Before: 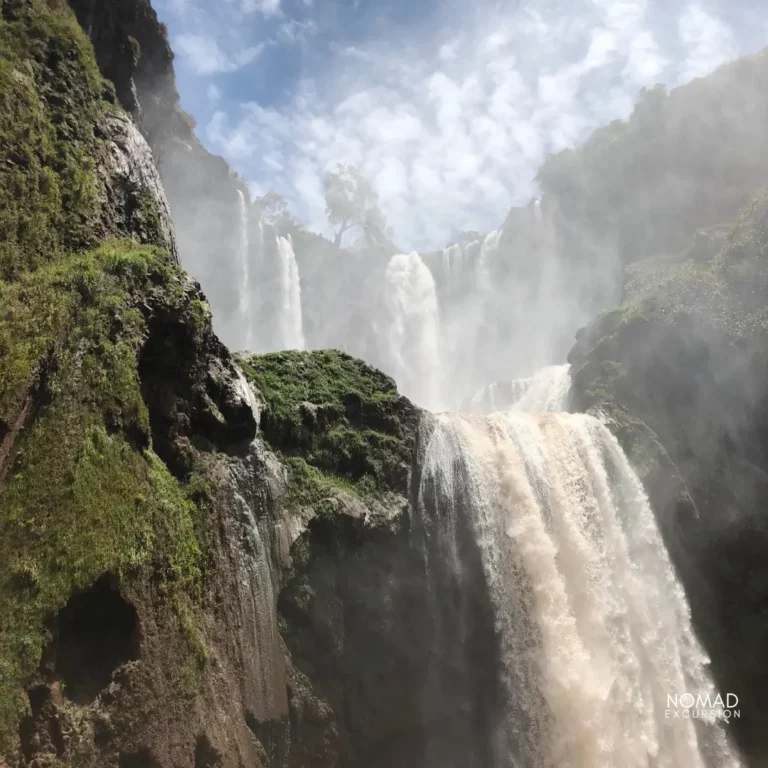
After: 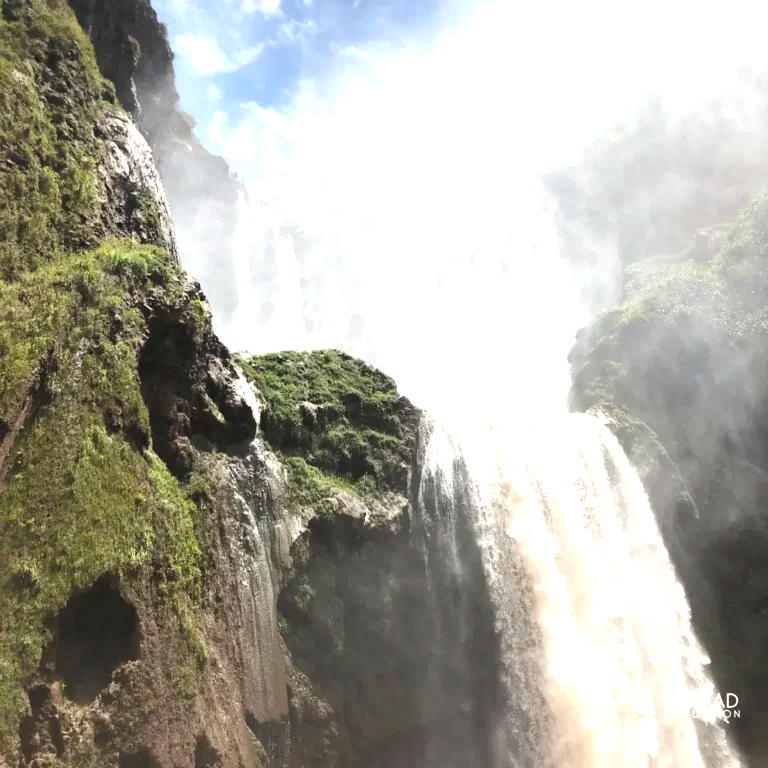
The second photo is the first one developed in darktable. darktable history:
exposure: exposure 1.06 EV, compensate highlight preservation false
